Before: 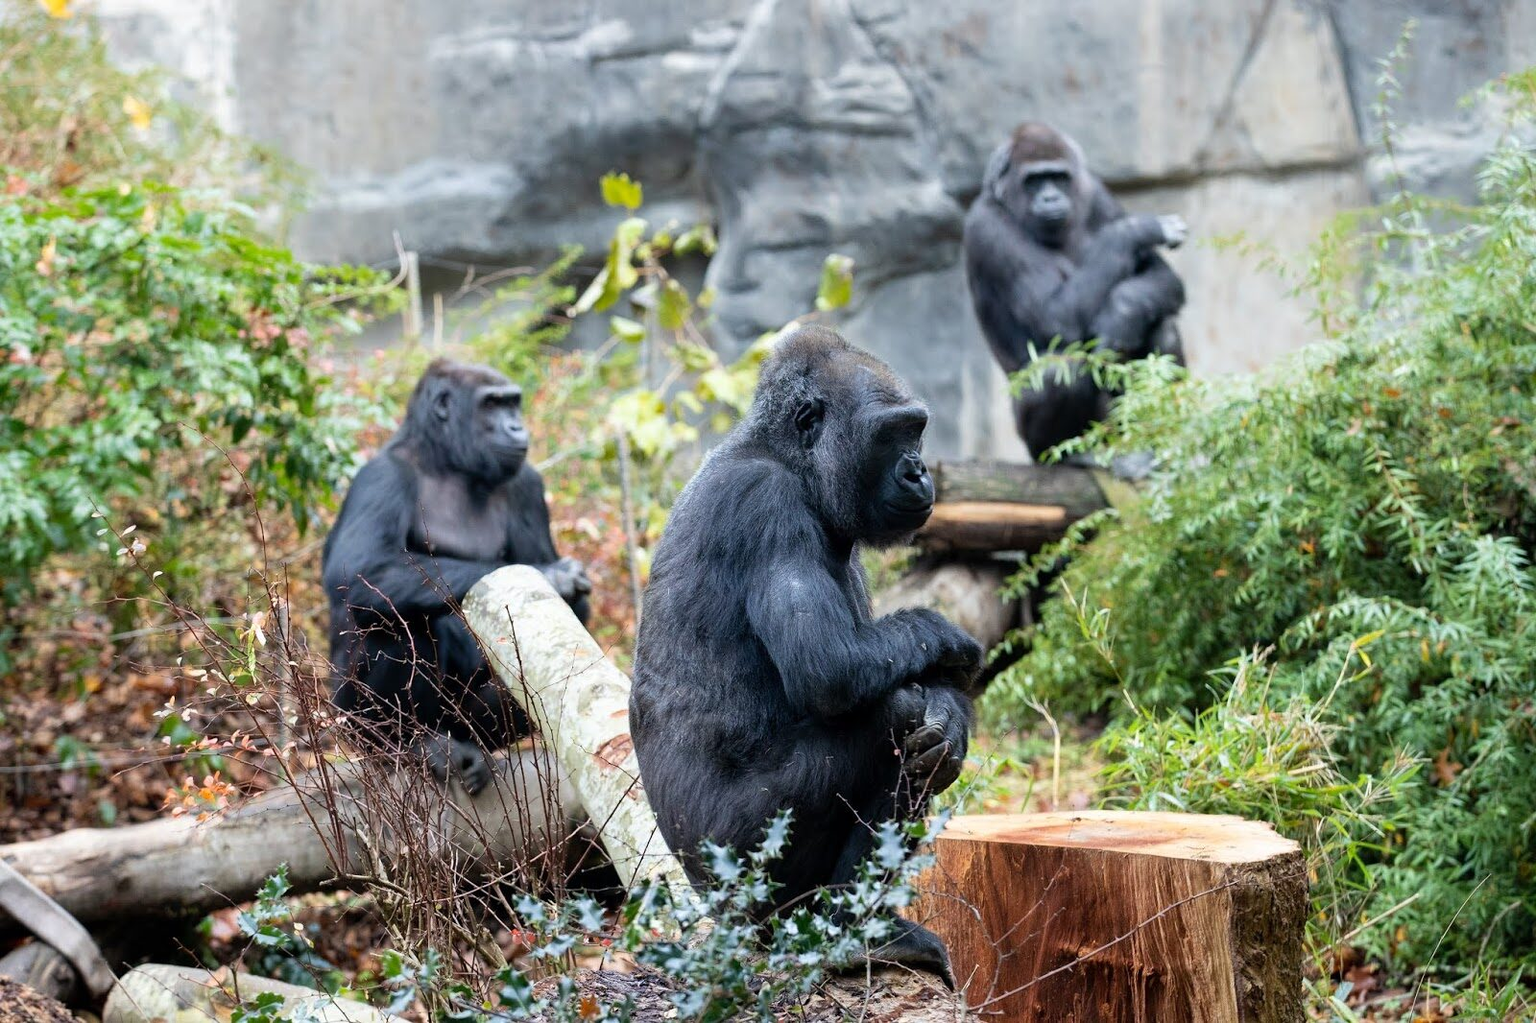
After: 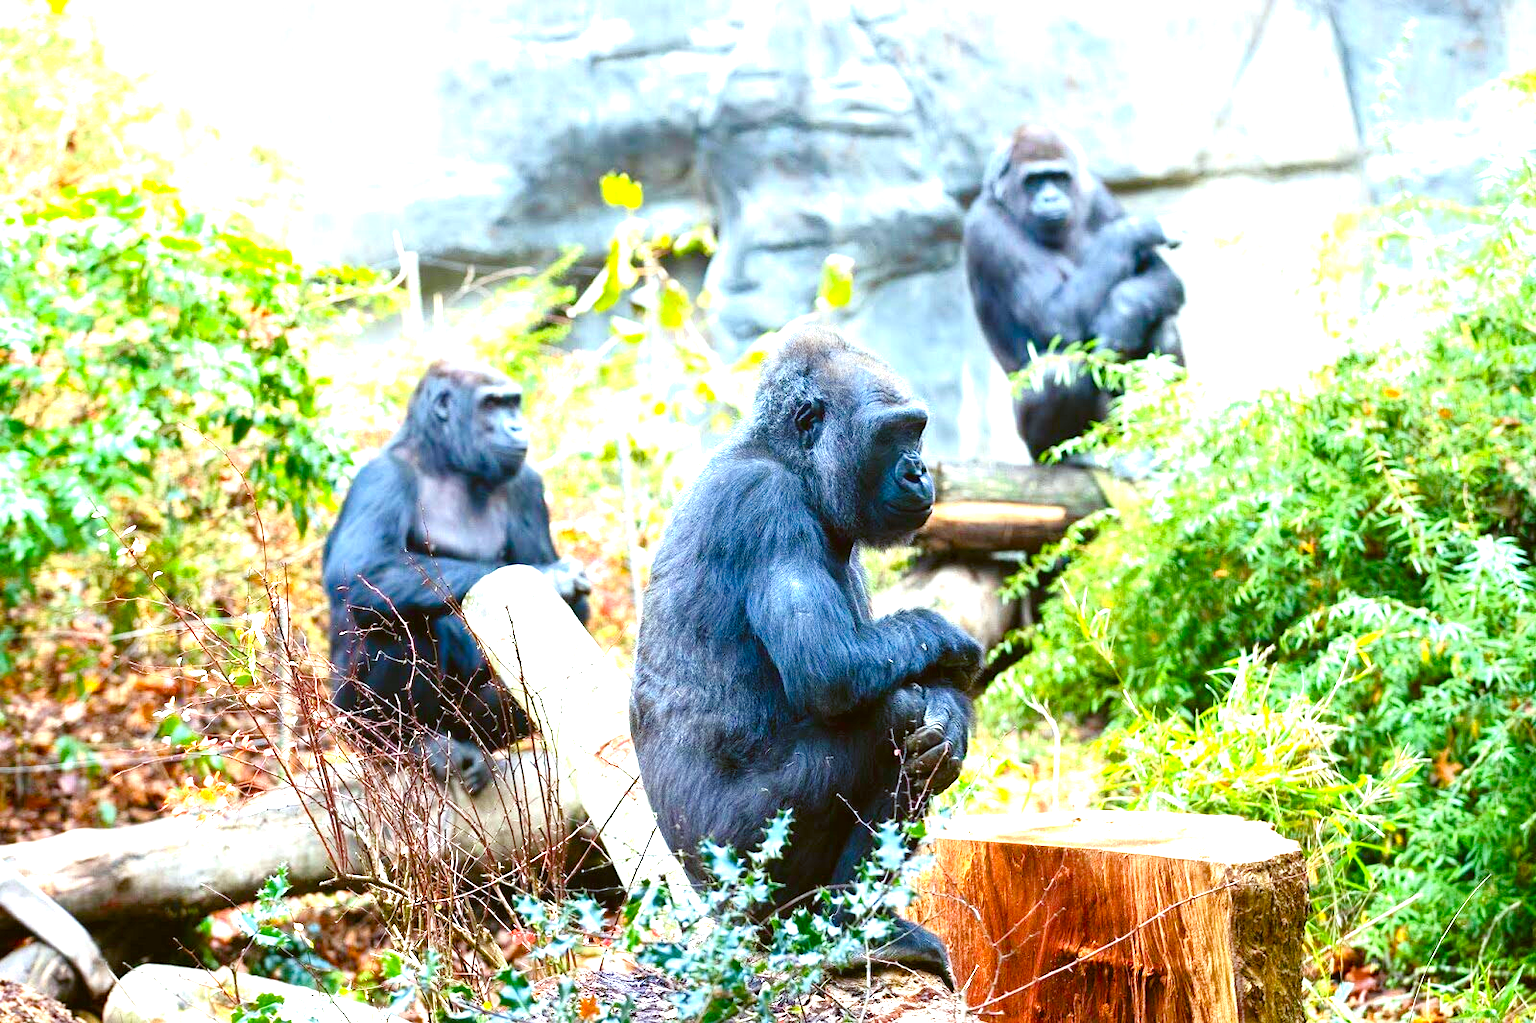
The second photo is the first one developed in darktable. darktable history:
color zones: curves: ch0 [(0, 0.613) (0.01, 0.613) (0.245, 0.448) (0.498, 0.529) (0.642, 0.665) (0.879, 0.777) (0.99, 0.613)]; ch1 [(0, 0) (0.143, 0) (0.286, 0) (0.429, 0) (0.571, 0) (0.714, 0) (0.857, 0)], mix -131.09%
exposure: black level correction 0, exposure 1.388 EV, compensate exposure bias true, compensate highlight preservation false
shadows and highlights: shadows -12.5, white point adjustment 4, highlights 28.33
color balance: lift [1.004, 1.002, 1.002, 0.998], gamma [1, 1.007, 1.002, 0.993], gain [1, 0.977, 1.013, 1.023], contrast -3.64%
color balance rgb: perceptual saturation grading › global saturation 35%, perceptual saturation grading › highlights -25%, perceptual saturation grading › shadows 50%
